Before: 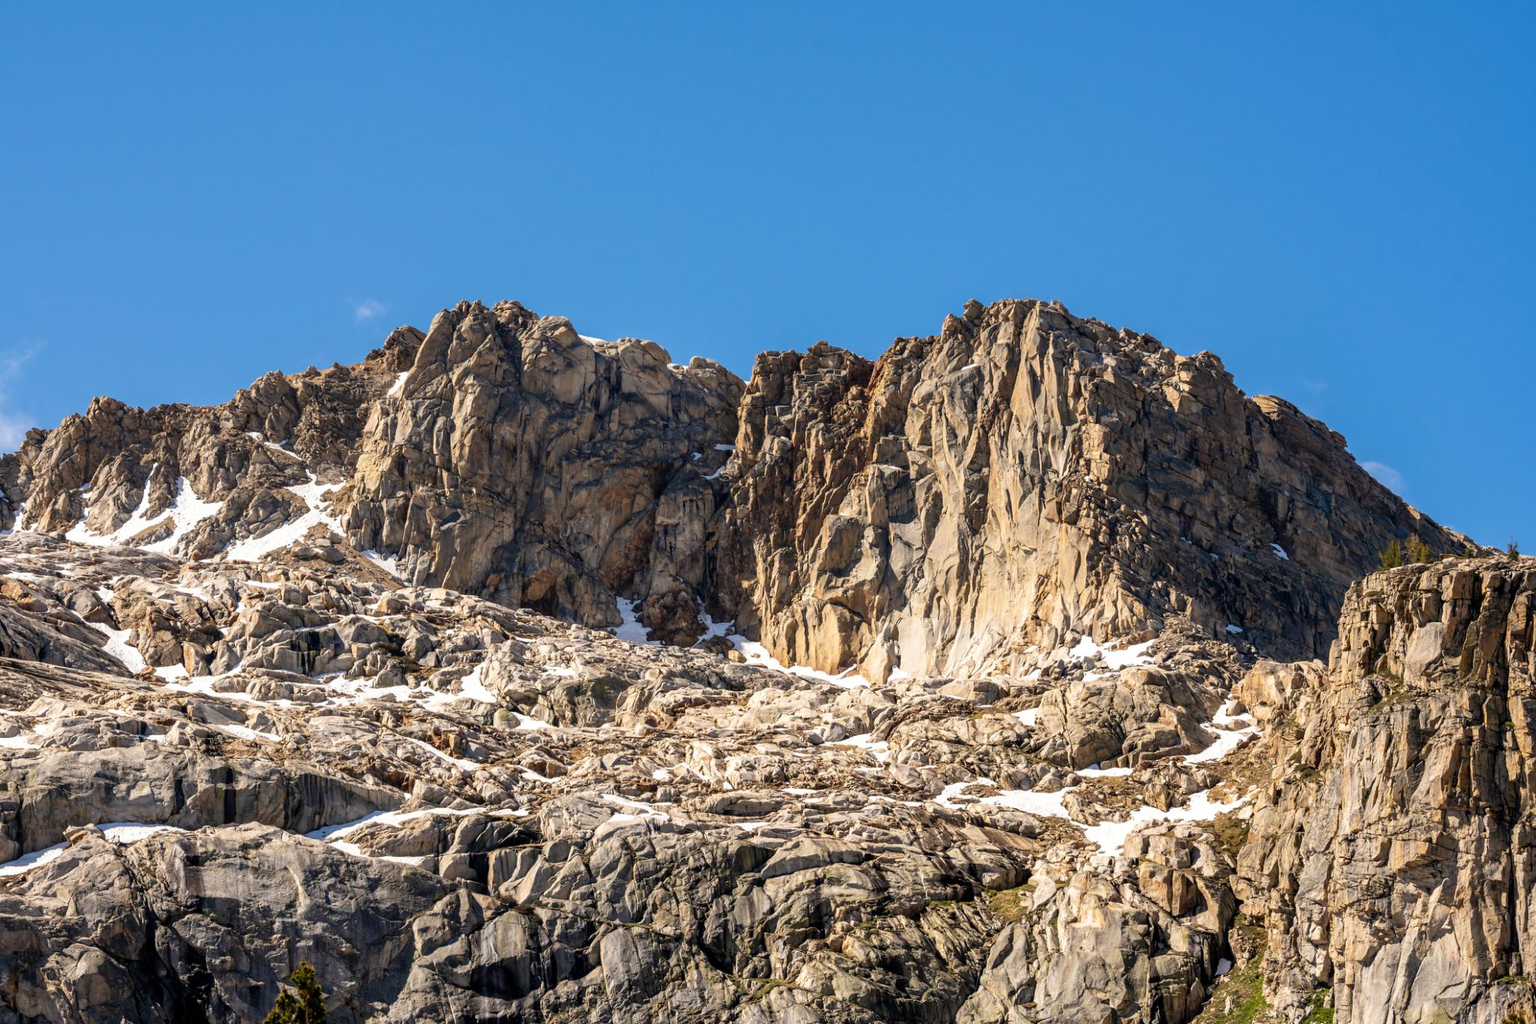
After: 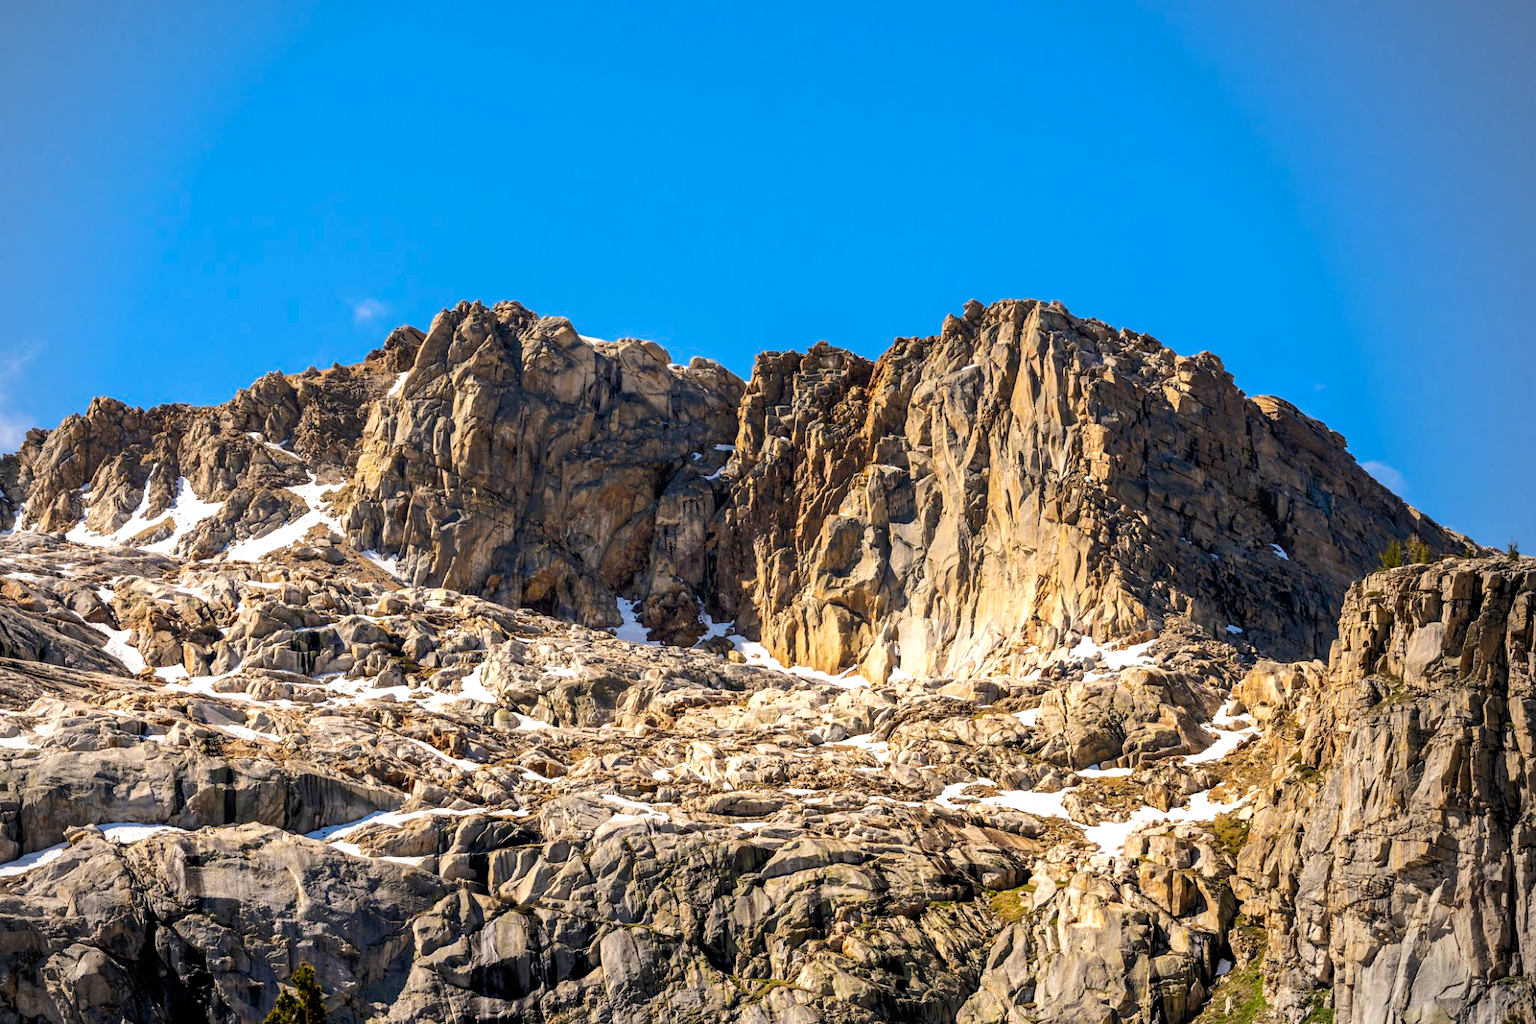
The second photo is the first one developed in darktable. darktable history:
color balance rgb: linear chroma grading › global chroma 9.978%, perceptual saturation grading › global saturation 9.589%, perceptual brilliance grading › highlights 6.224%, perceptual brilliance grading › mid-tones 16.922%, perceptual brilliance grading › shadows -5.417%, global vibrance 20%
tone equalizer: -8 EV -1.86 EV, -7 EV -1.12 EV, -6 EV -1.59 EV
vignetting: fall-off radius 63.16%, saturation -0.645, center (-0.075, 0.065)
